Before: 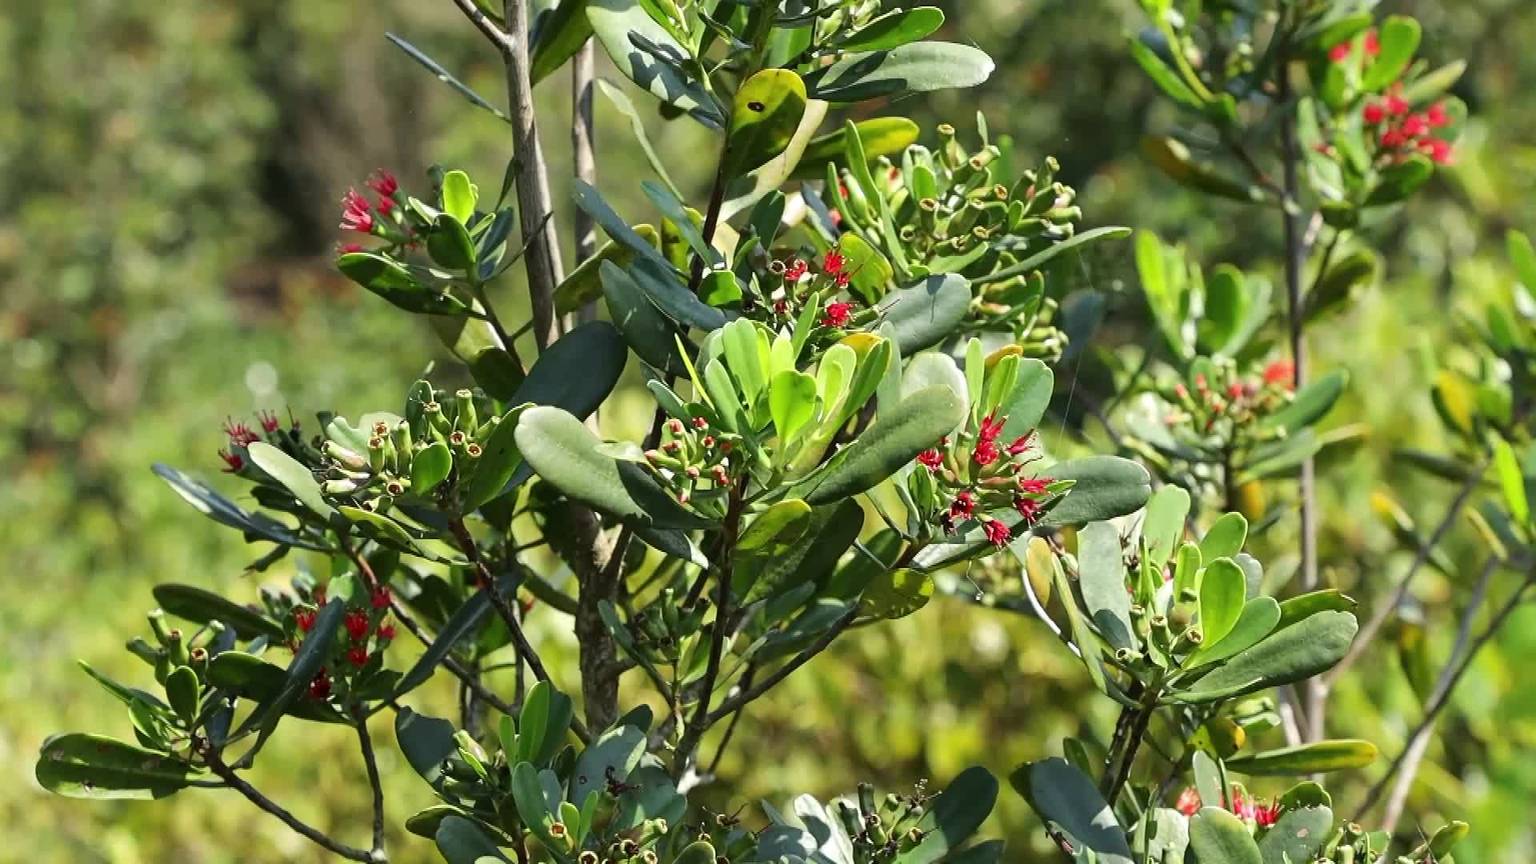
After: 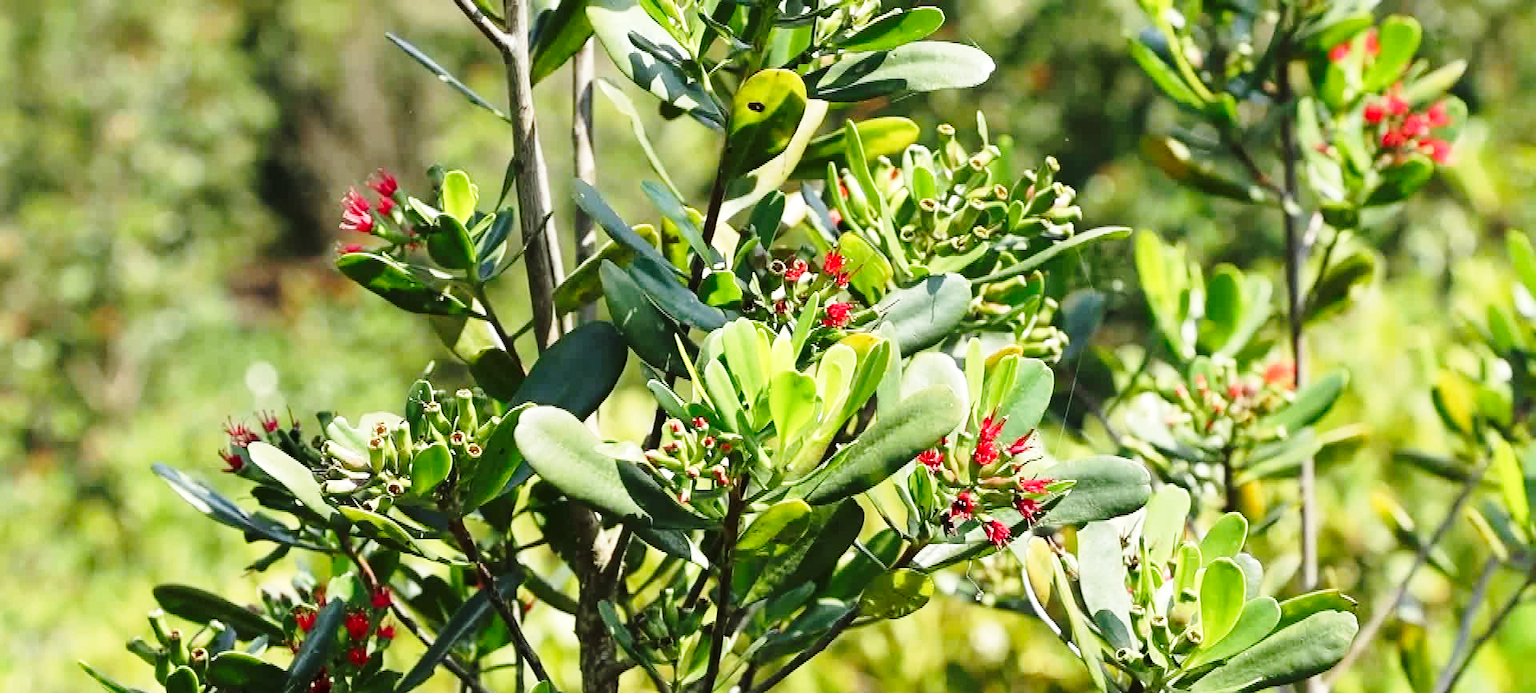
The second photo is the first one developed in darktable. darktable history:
crop: bottom 19.644%
base curve: curves: ch0 [(0, 0) (0.028, 0.03) (0.121, 0.232) (0.46, 0.748) (0.859, 0.968) (1, 1)], preserve colors none
